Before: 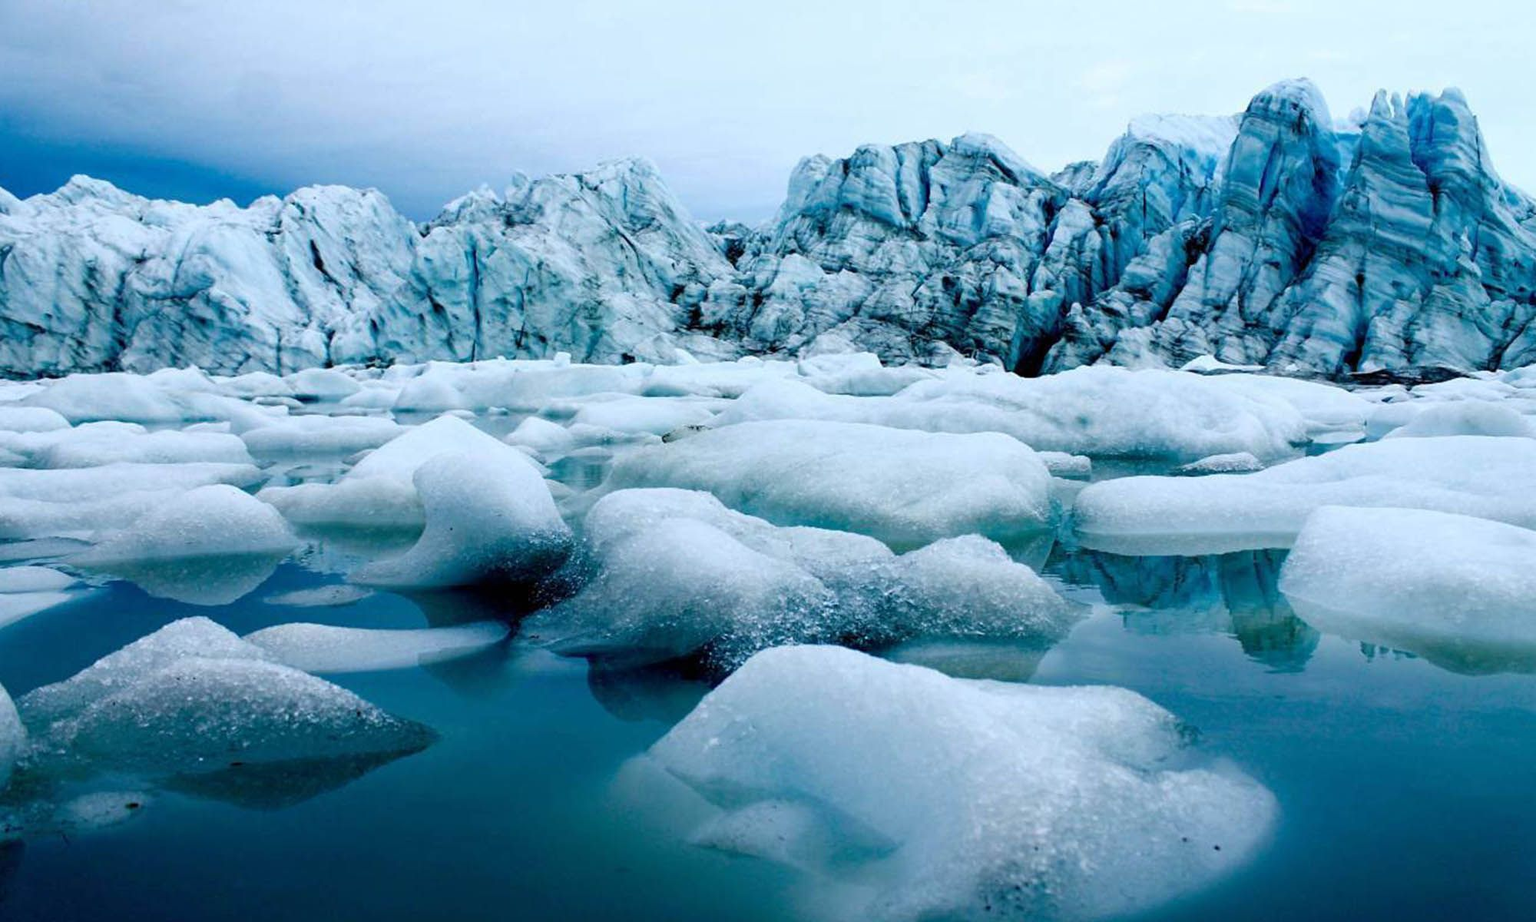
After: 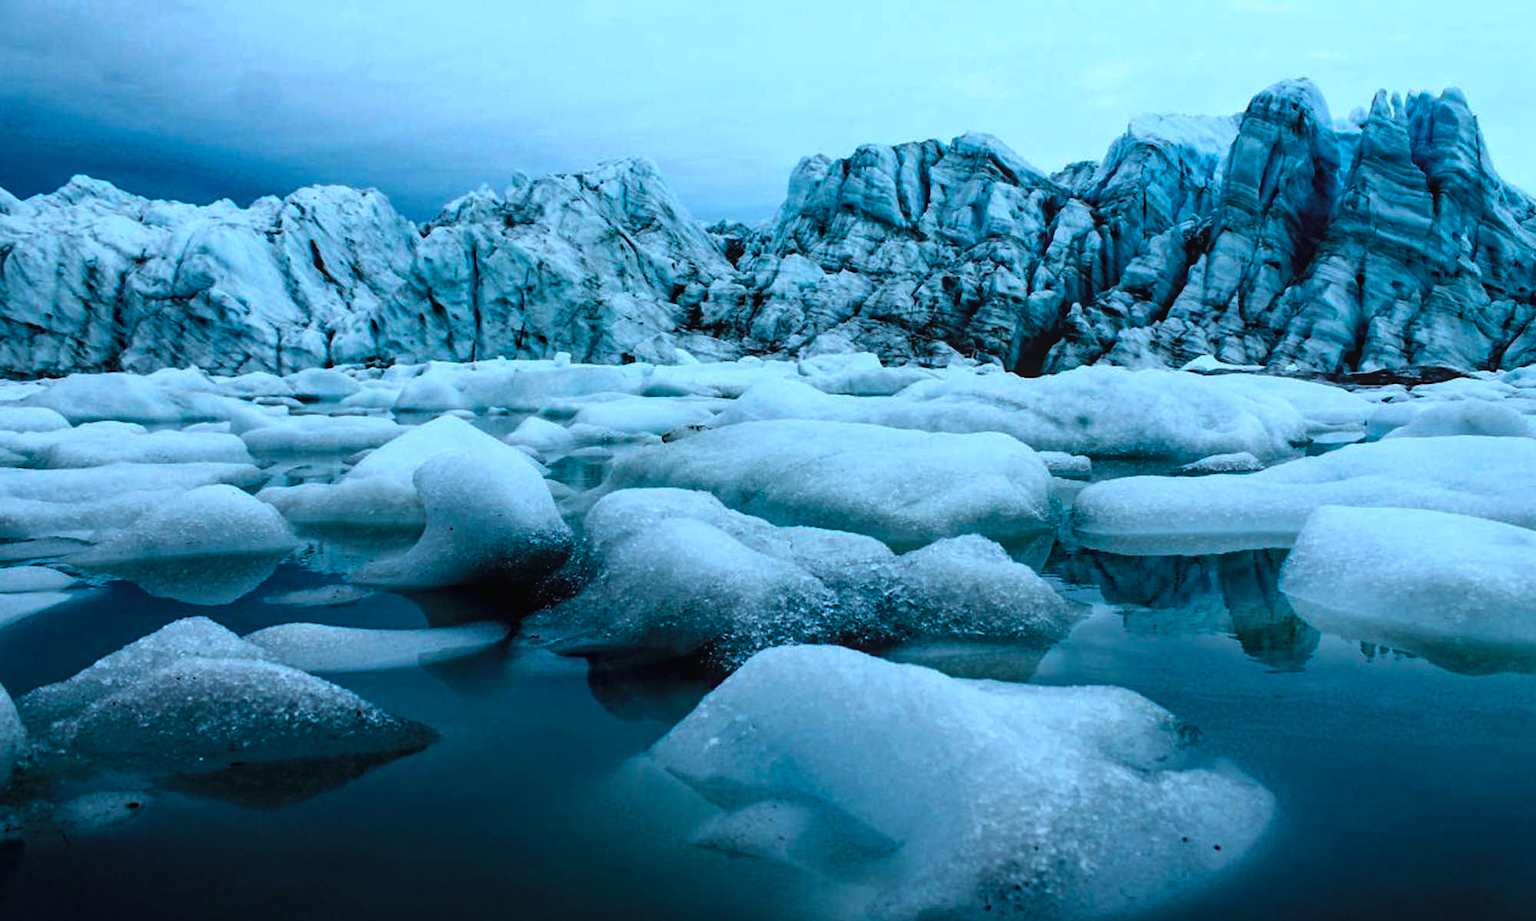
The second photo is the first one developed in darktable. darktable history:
tone curve: curves: ch0 [(0, 0) (0.153, 0.06) (1, 1)], color space Lab, linked channels, preserve colors none
local contrast: detail 110%
color correction: highlights a* -10.69, highlights b* -19.19
haze removal: compatibility mode true, adaptive false
